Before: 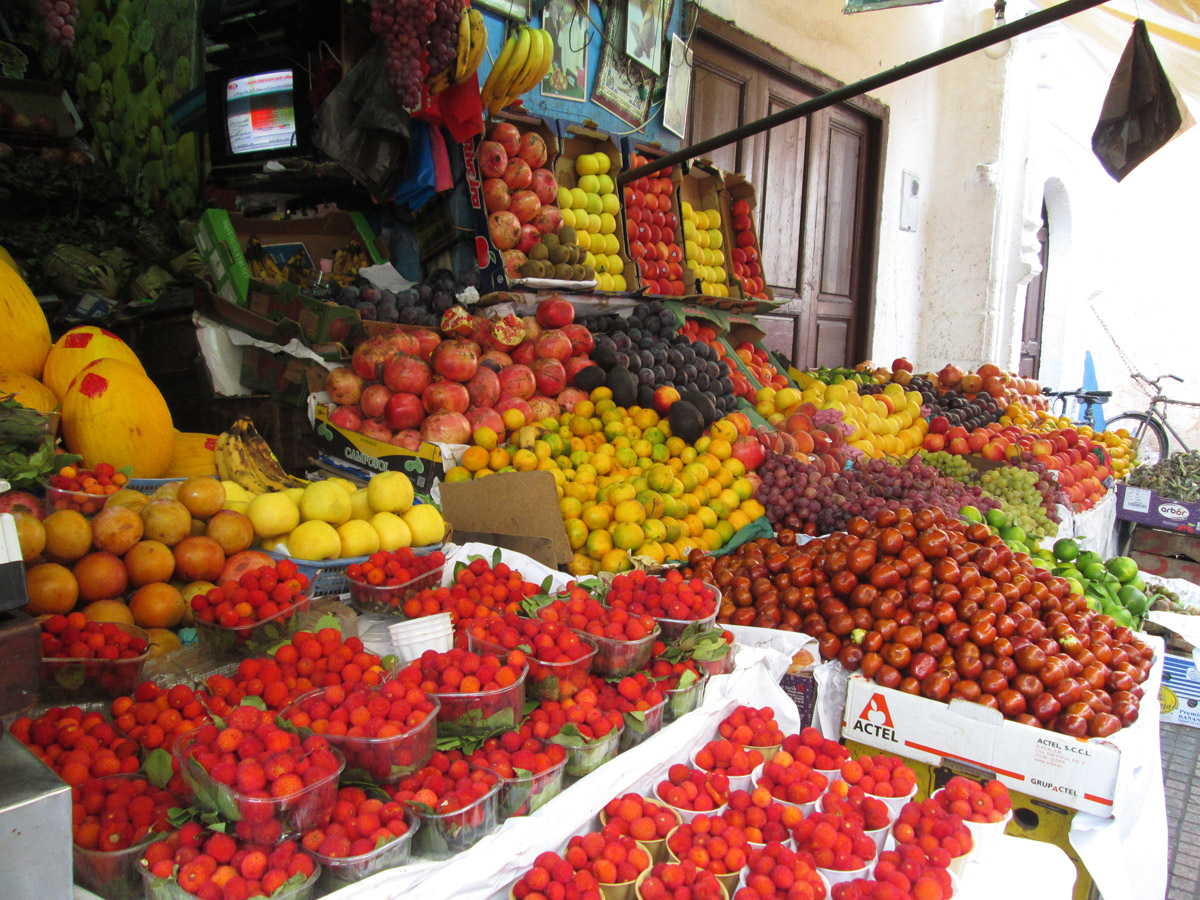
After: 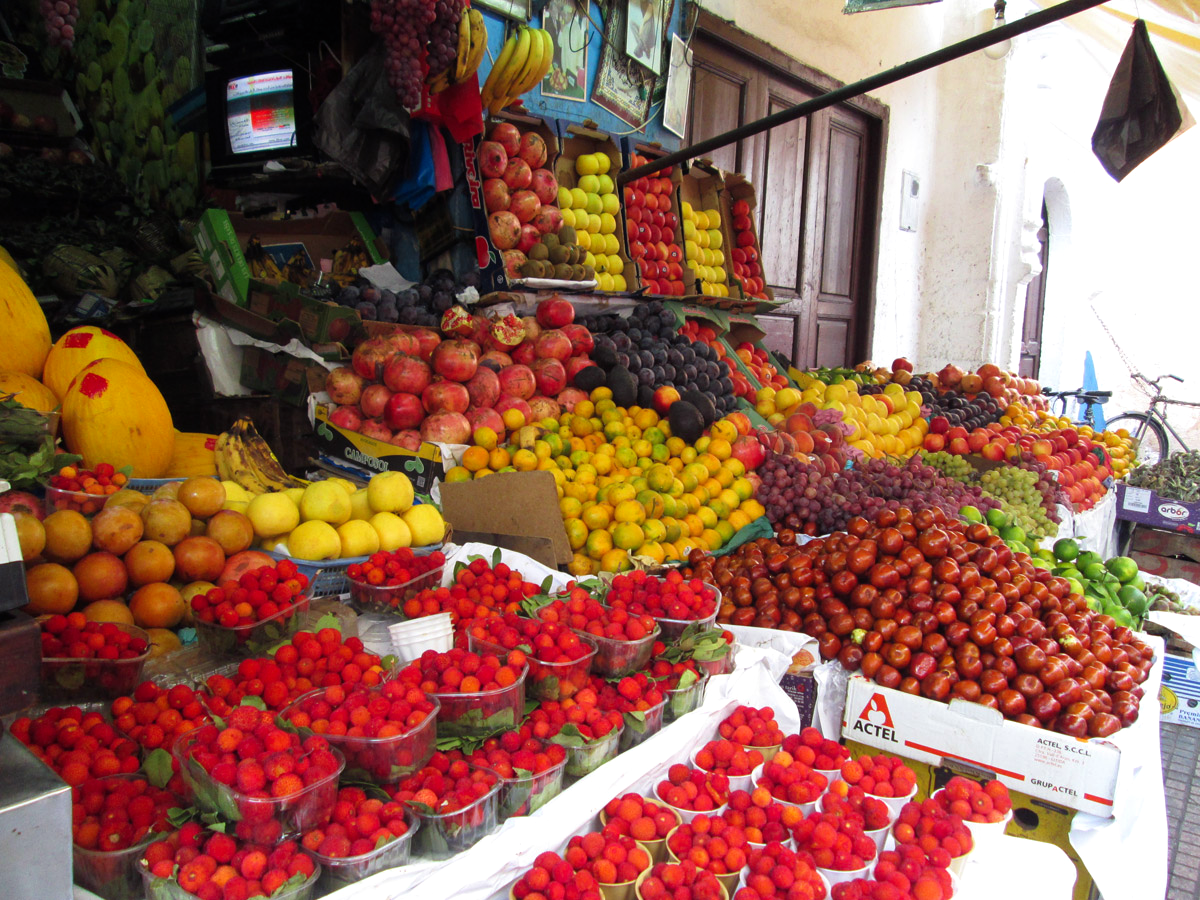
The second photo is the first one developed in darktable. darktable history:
color balance: gamma [0.9, 0.988, 0.975, 1.025], gain [1.05, 1, 1, 1]
